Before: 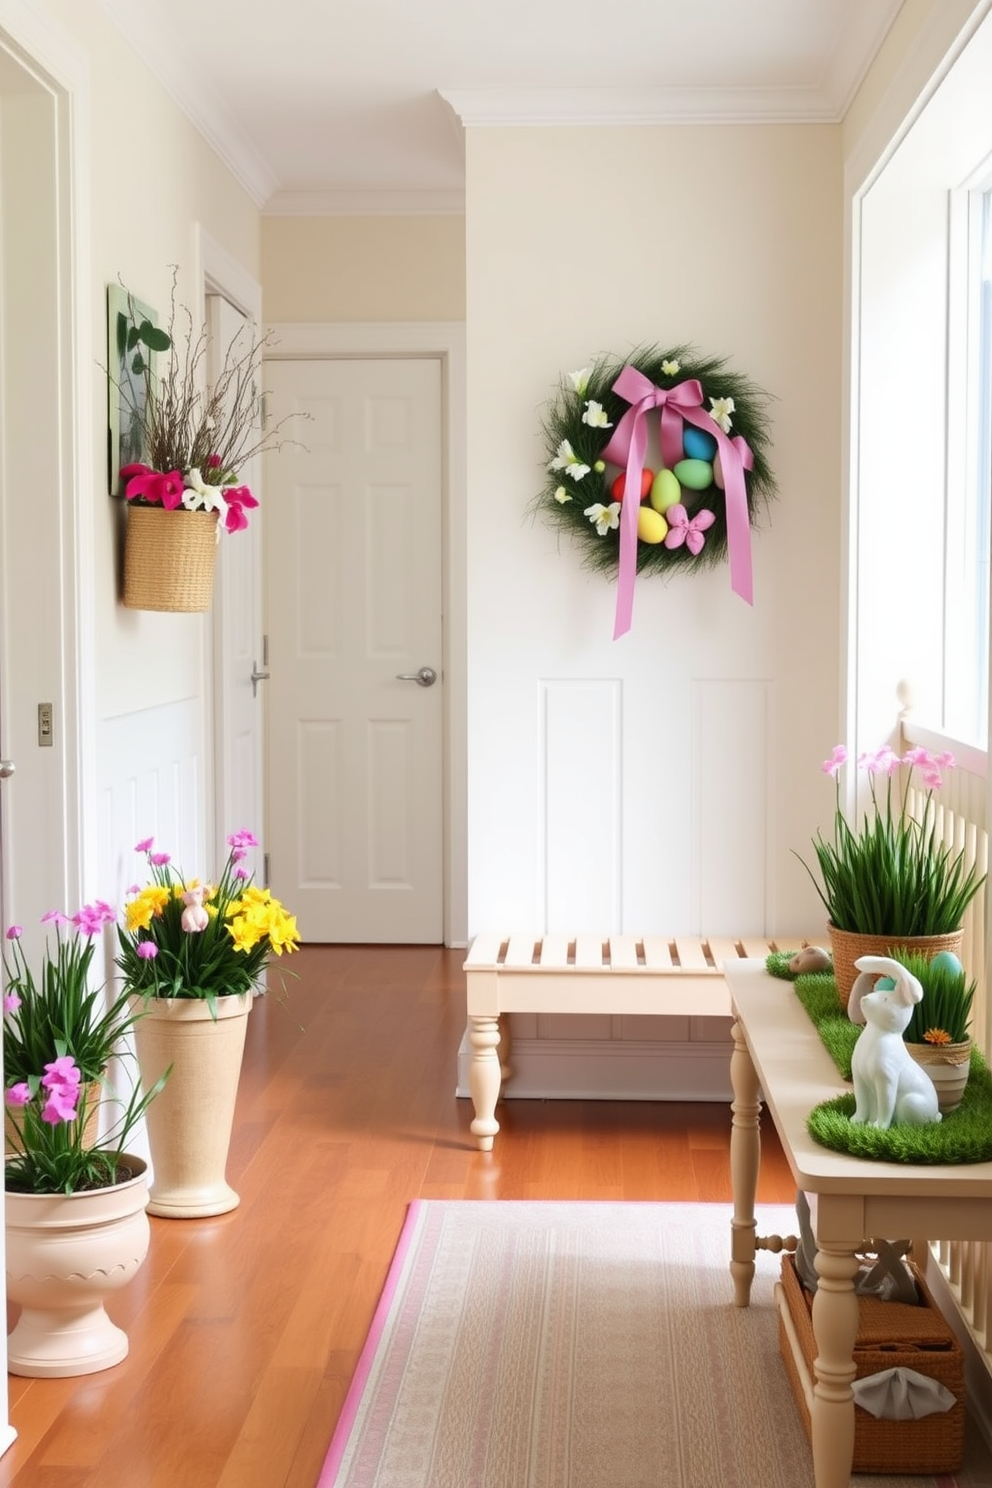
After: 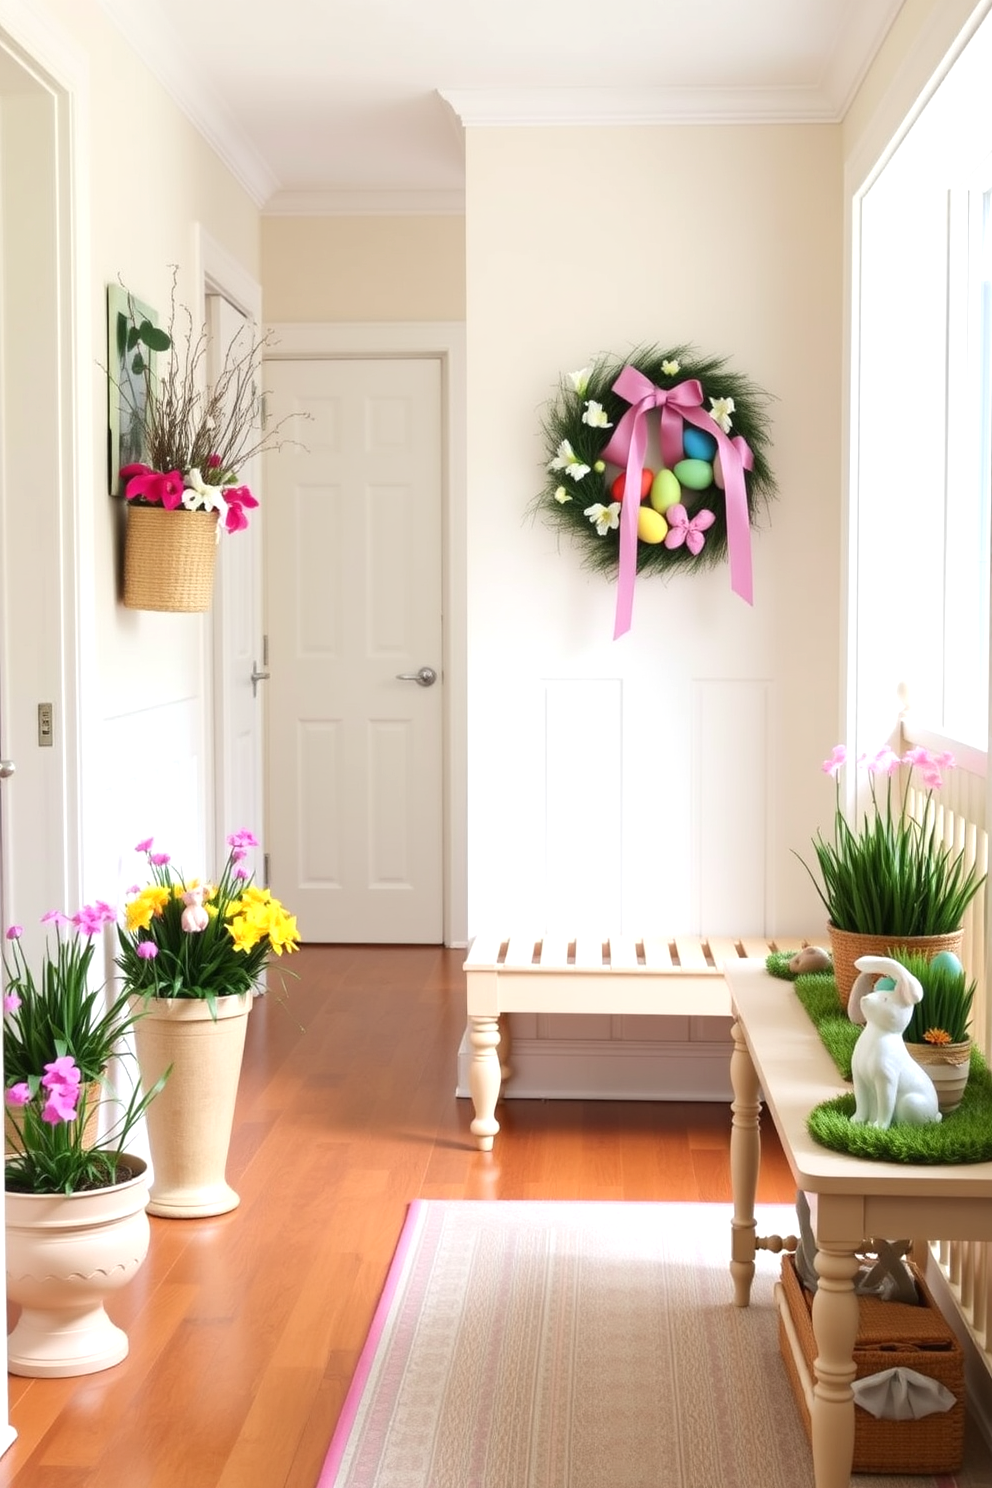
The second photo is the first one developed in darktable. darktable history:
exposure: exposure 0.294 EV, compensate highlight preservation false
